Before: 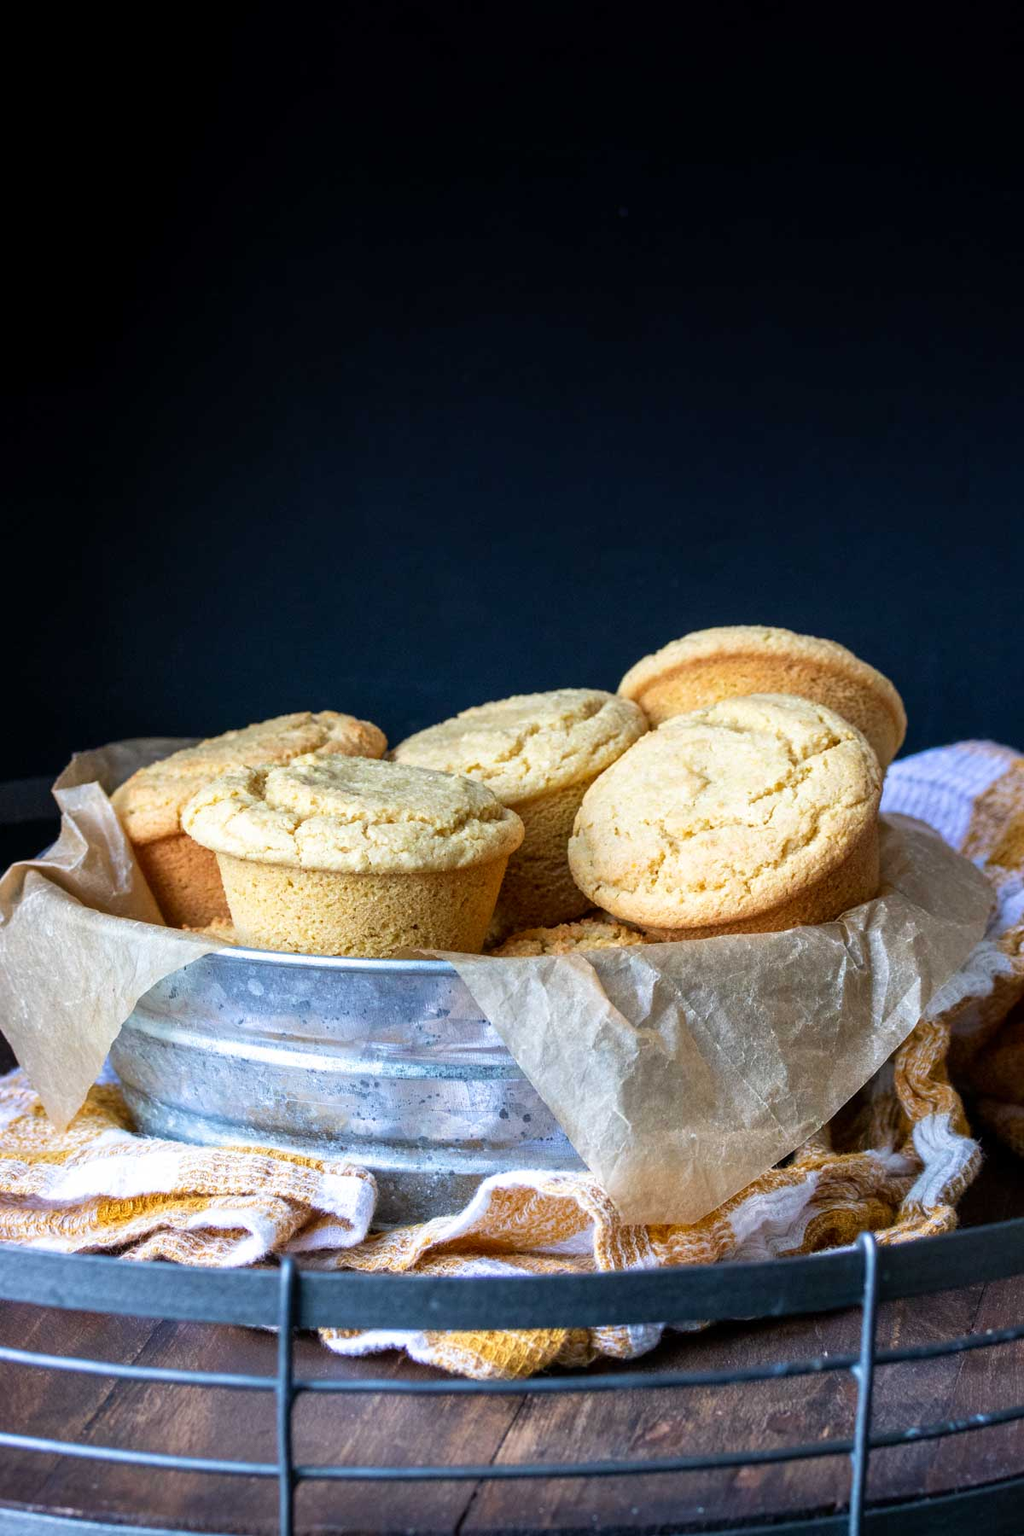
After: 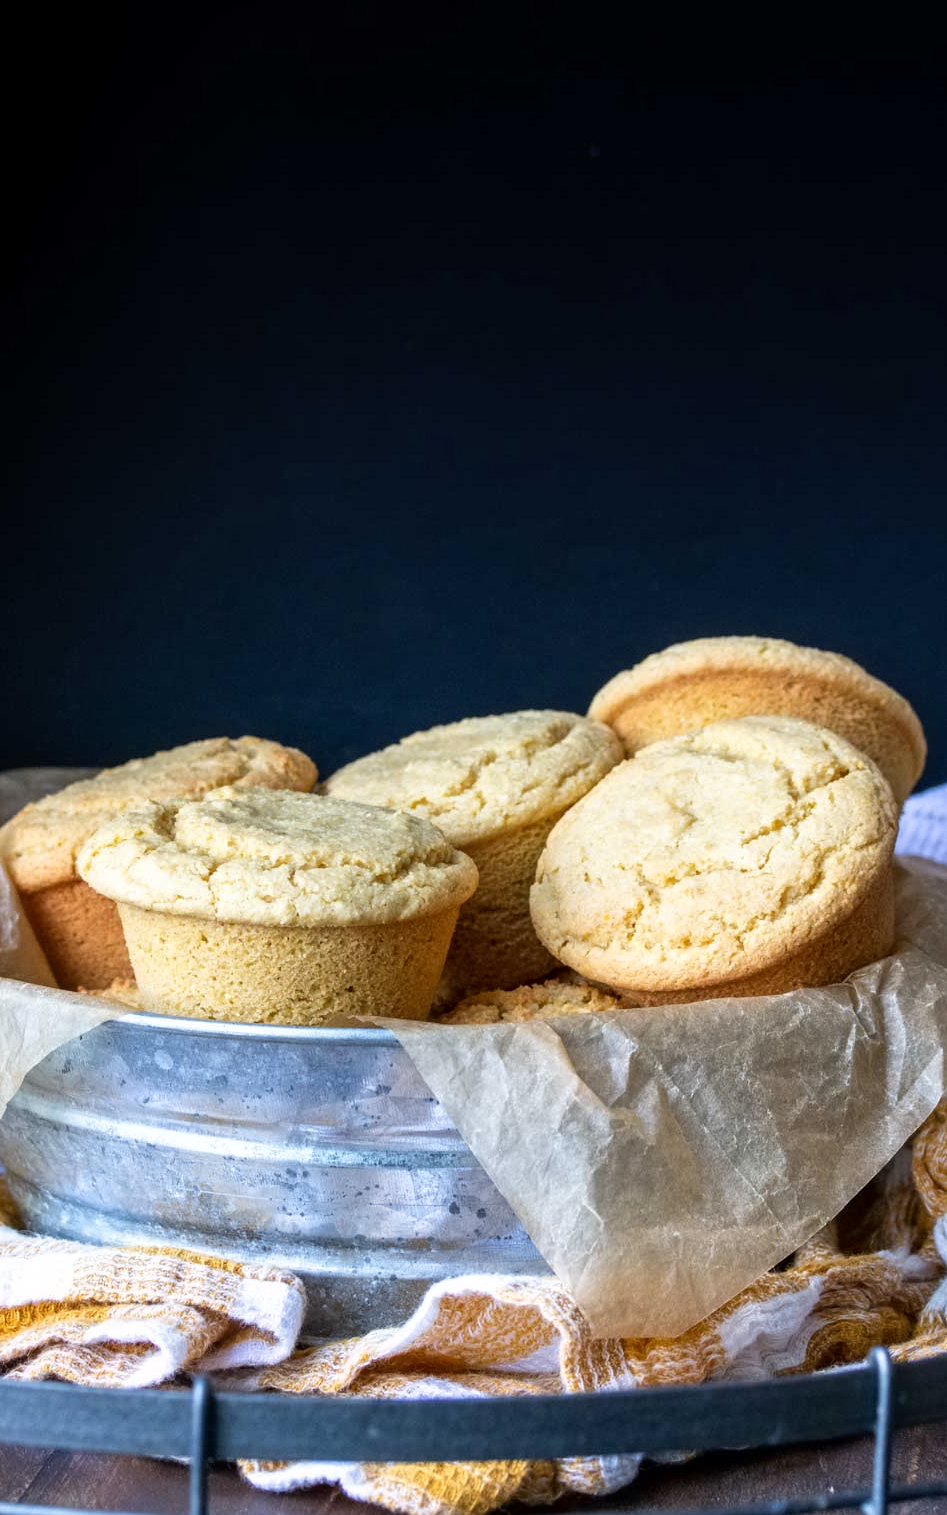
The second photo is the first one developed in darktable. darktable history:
contrast equalizer: octaves 7, y [[0.5 ×6], [0.5 ×6], [0.5 ×6], [0 ×6], [0, 0, 0, 0.581, 0.011, 0]]
crop: left 11.406%, top 5.419%, right 9.601%, bottom 10.363%
